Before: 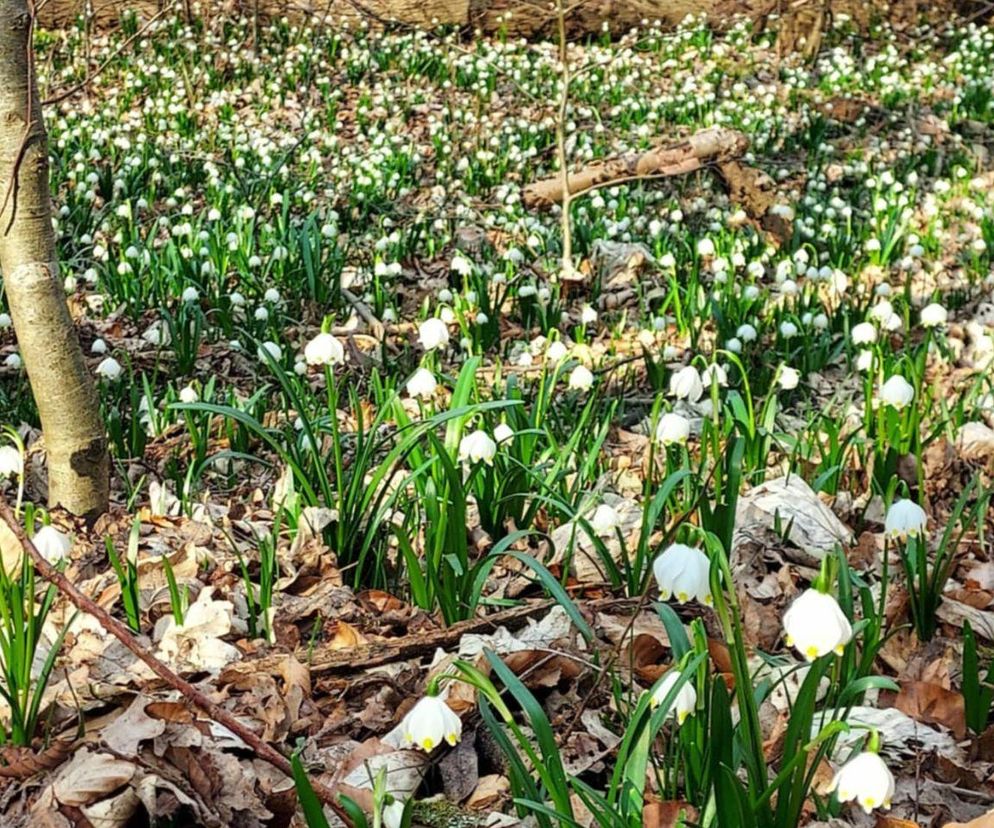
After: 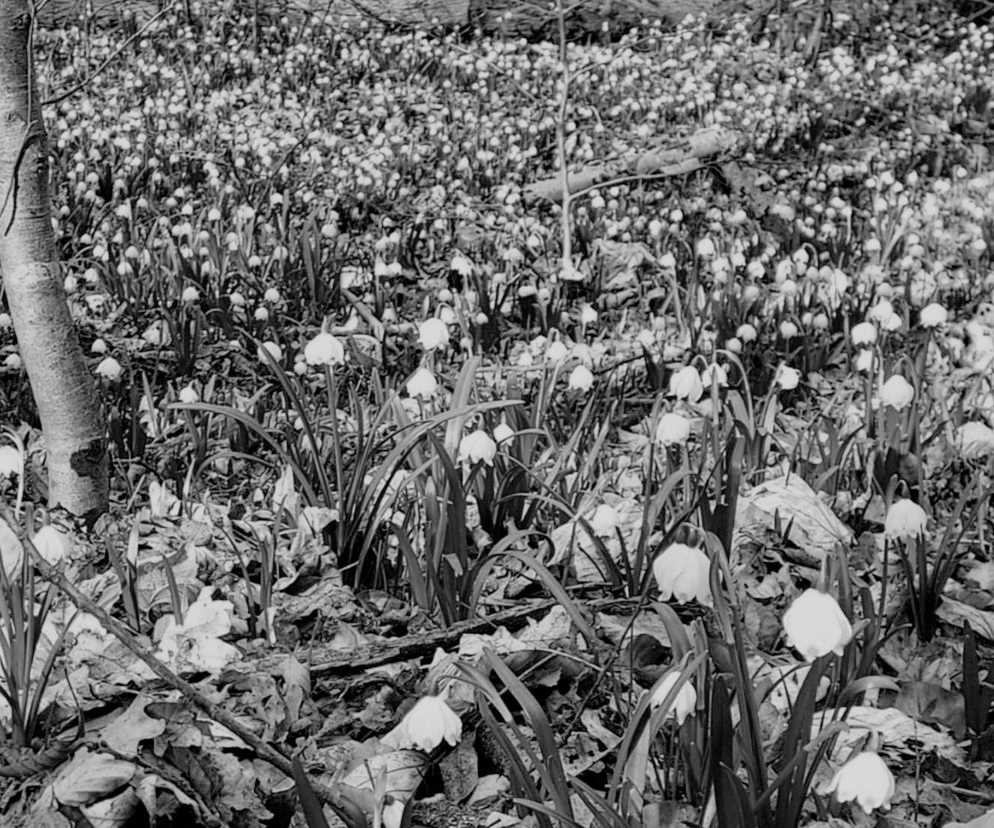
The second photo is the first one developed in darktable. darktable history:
filmic rgb: black relative exposure -7.97 EV, white relative exposure 4.02 EV, hardness 4.14, contrast 0.931
color balance rgb: linear chroma grading › global chroma 15.64%, perceptual saturation grading › global saturation 30.007%, global vibrance 12.305%
color calibration: output gray [0.21, 0.42, 0.37, 0], illuminant as shot in camera, x 0.37, y 0.382, temperature 4314.16 K
